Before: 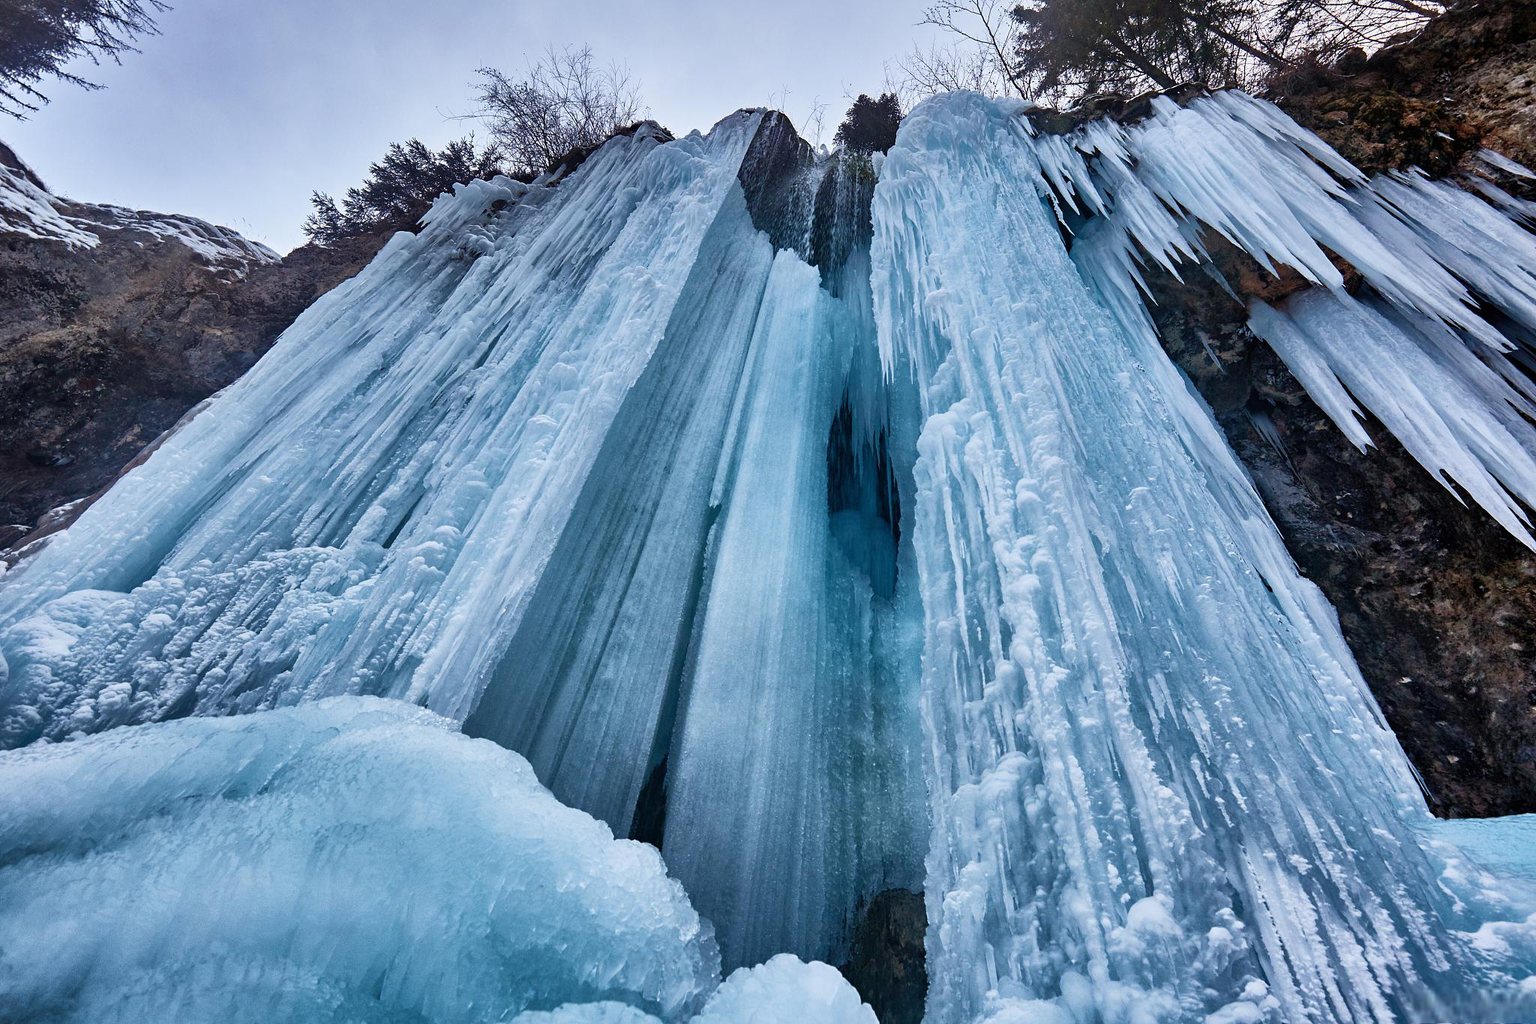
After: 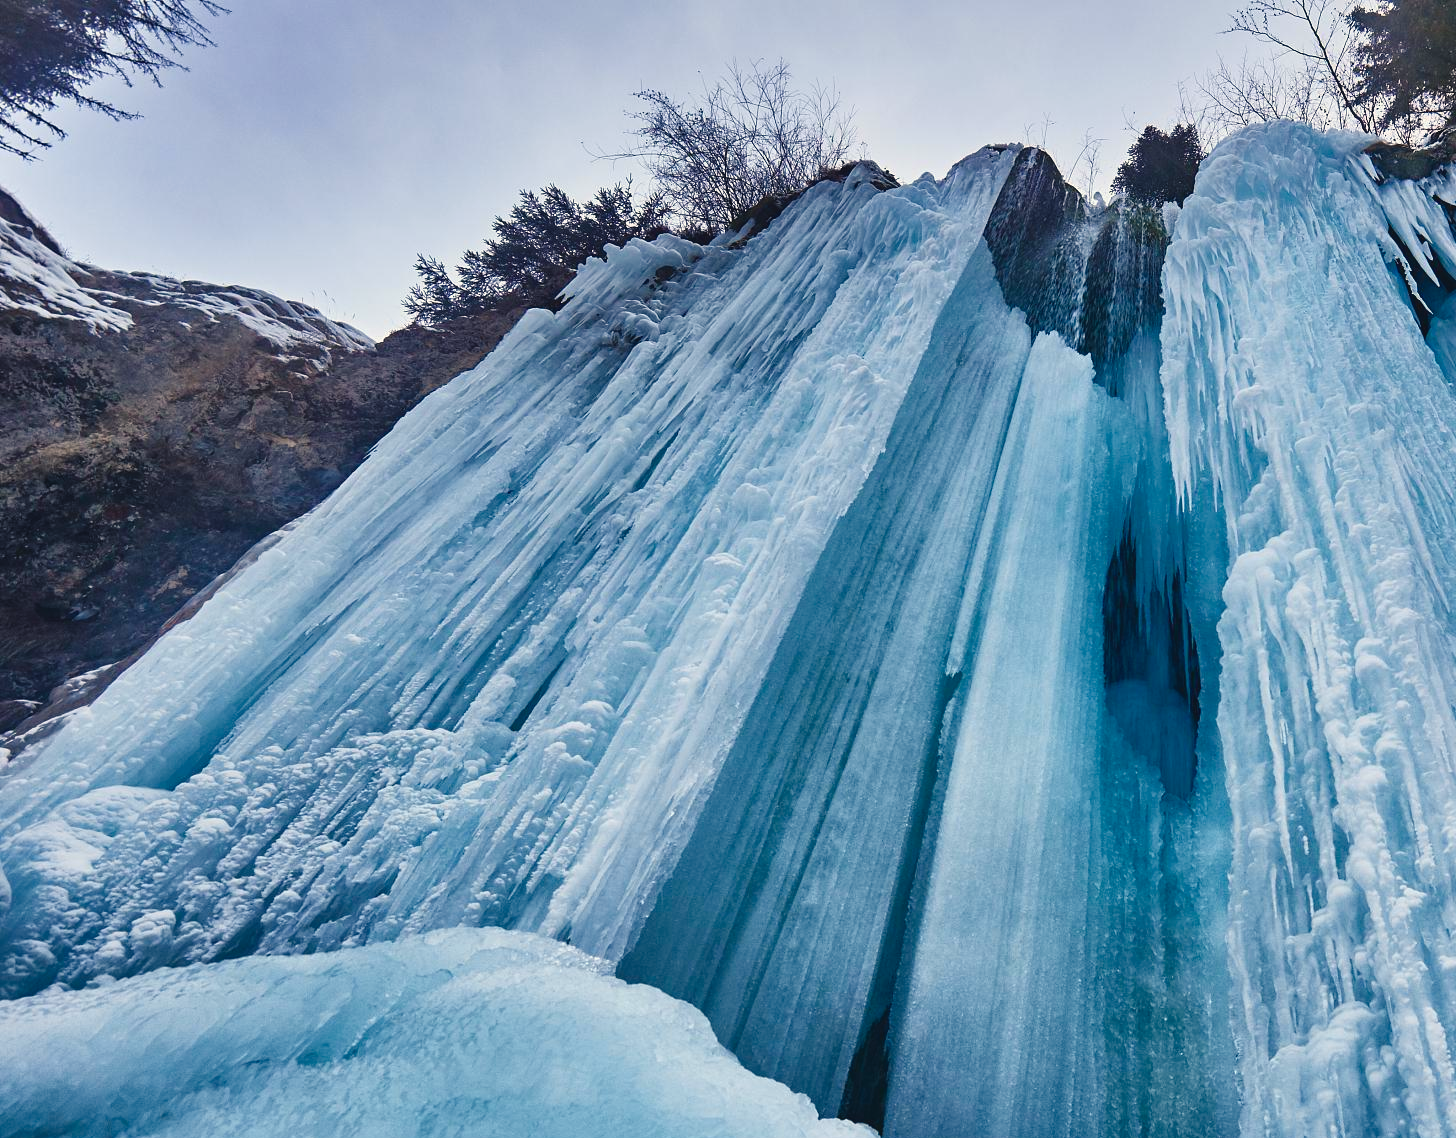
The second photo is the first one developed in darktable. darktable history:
crop: right 28.885%, bottom 16.626%
color balance rgb: shadows lift › chroma 2%, shadows lift › hue 219.6°, power › hue 313.2°, highlights gain › chroma 3%, highlights gain › hue 75.6°, global offset › luminance 0.5%, perceptual saturation grading › global saturation 15.33%, perceptual saturation grading › highlights -19.33%, perceptual saturation grading › shadows 20%, global vibrance 20%
